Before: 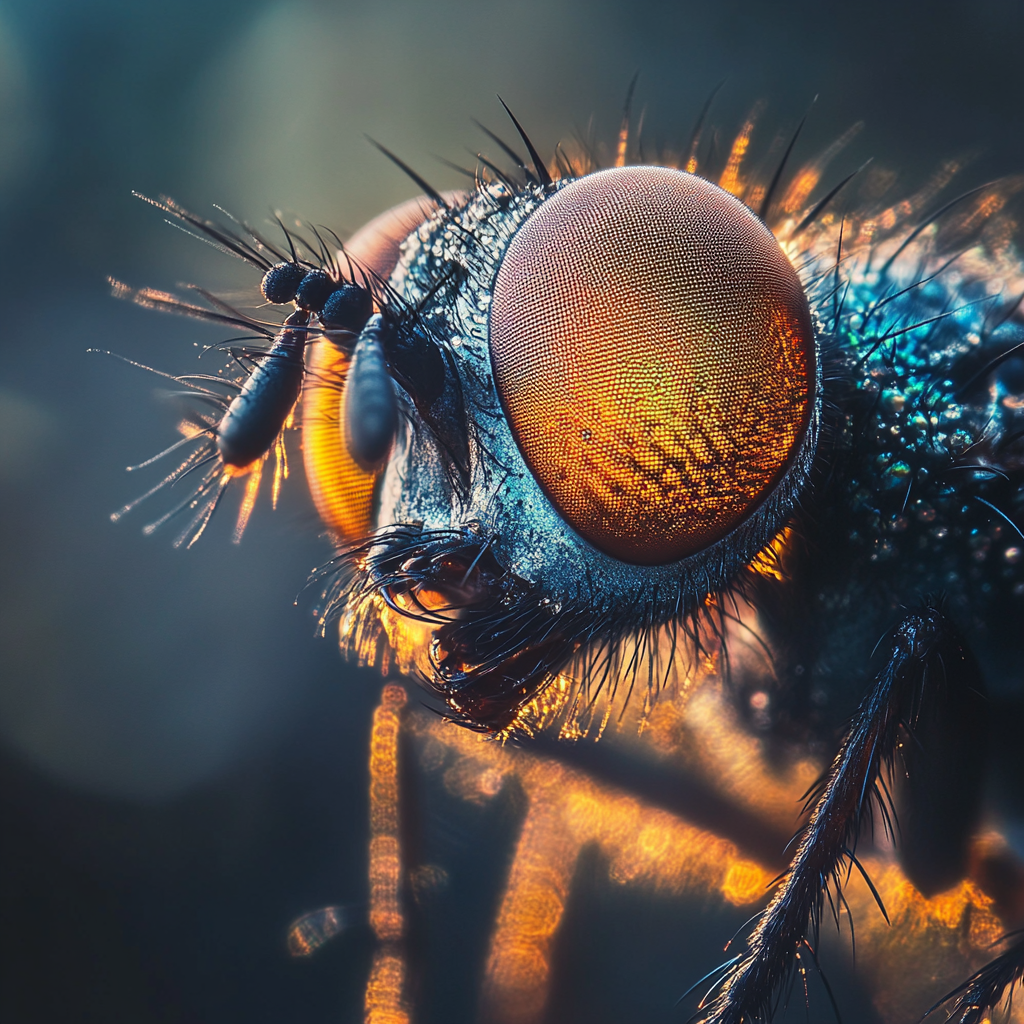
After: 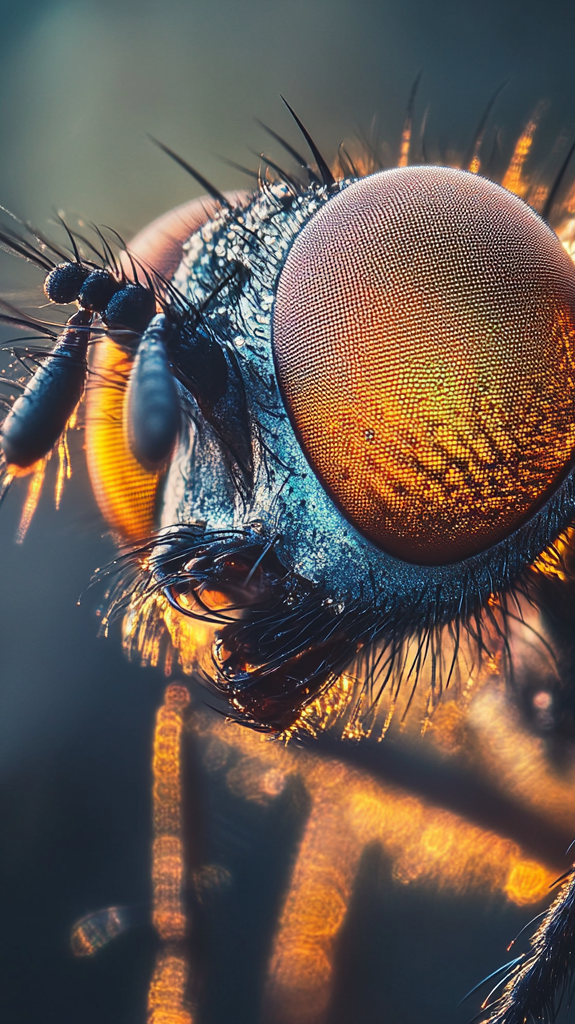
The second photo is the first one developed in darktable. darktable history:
crop: left 21.278%, right 22.526%
